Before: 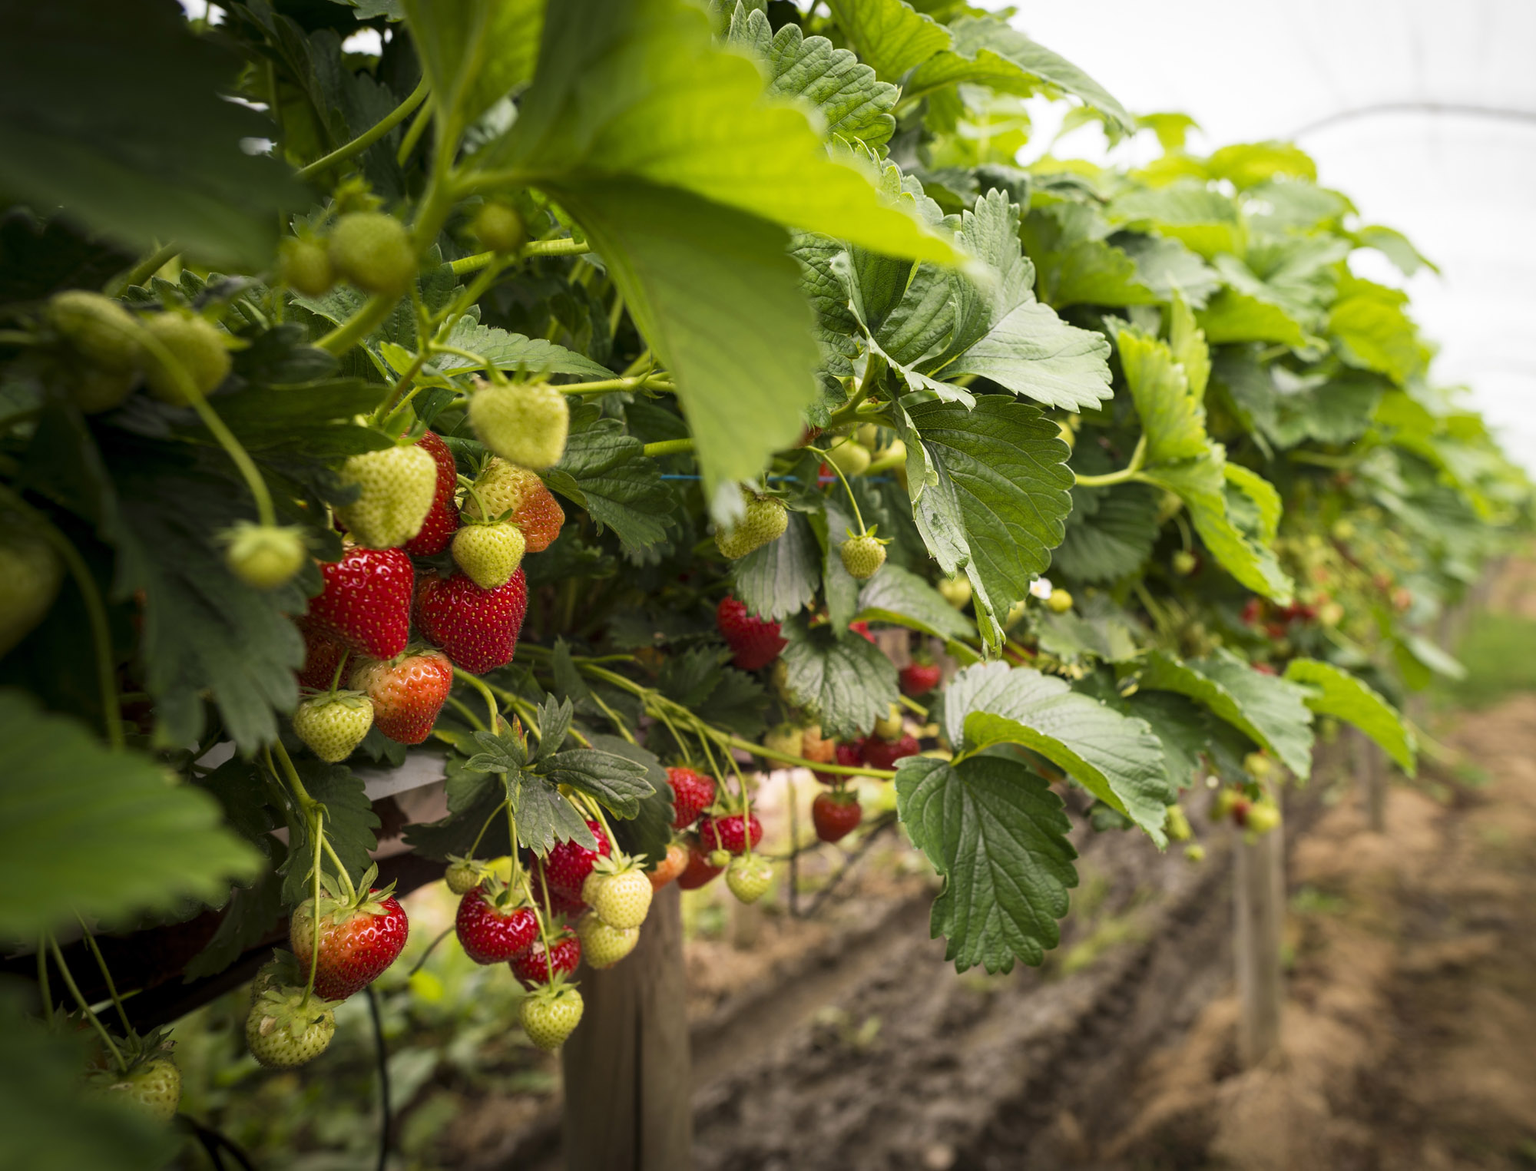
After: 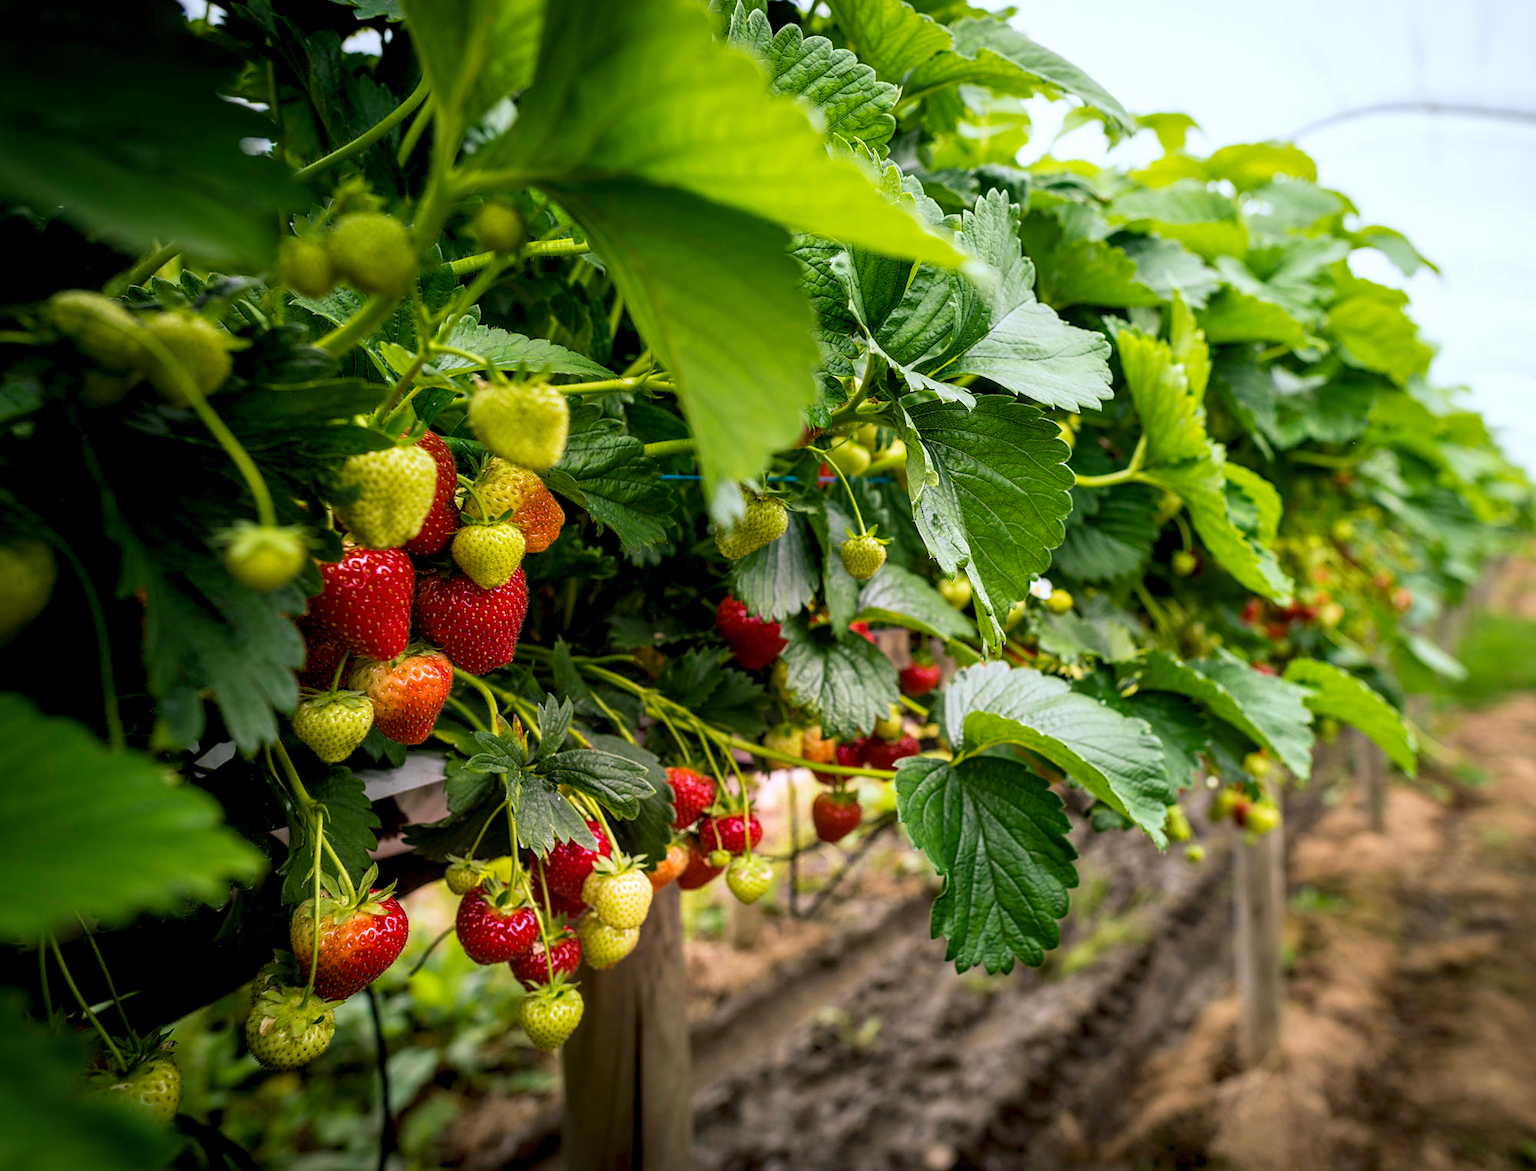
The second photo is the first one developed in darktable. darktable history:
color balance rgb: shadows lift › chroma 2%, shadows lift › hue 217.2°, power › hue 60°, highlights gain › chroma 1%, highlights gain › hue 69.6°, global offset › luminance -0.5%, perceptual saturation grading › global saturation 15%, global vibrance 15%
local contrast: detail 130%
sharpen: amount 0.2
color calibration: x 0.37, y 0.382, temperature 4313.32 K
